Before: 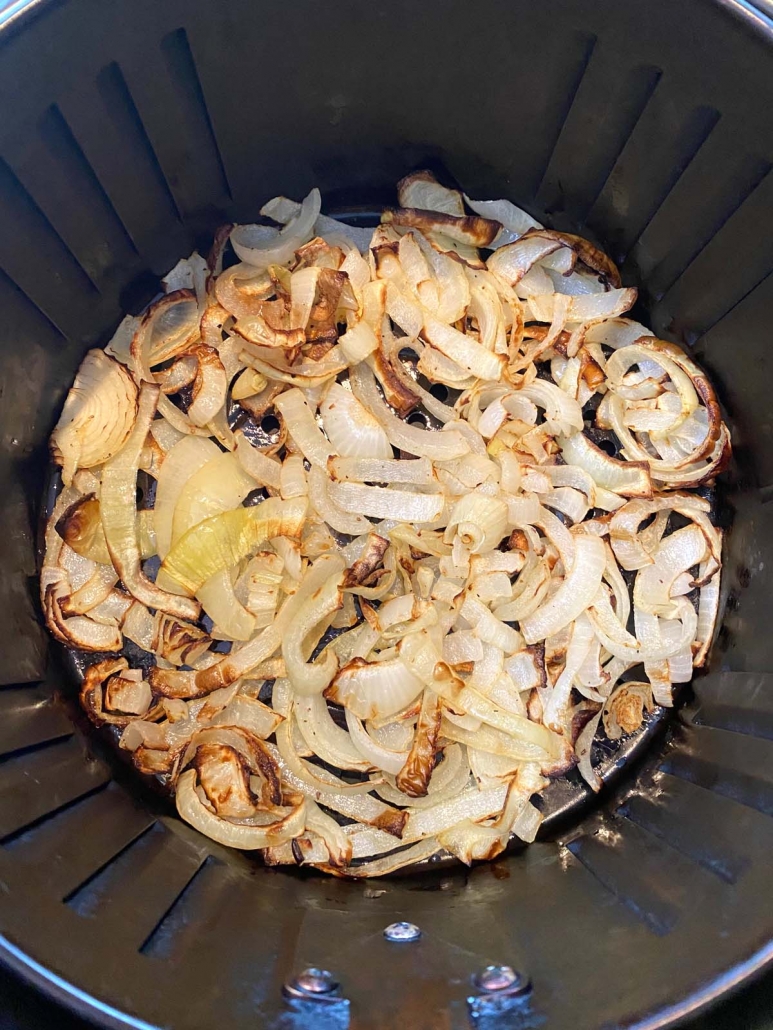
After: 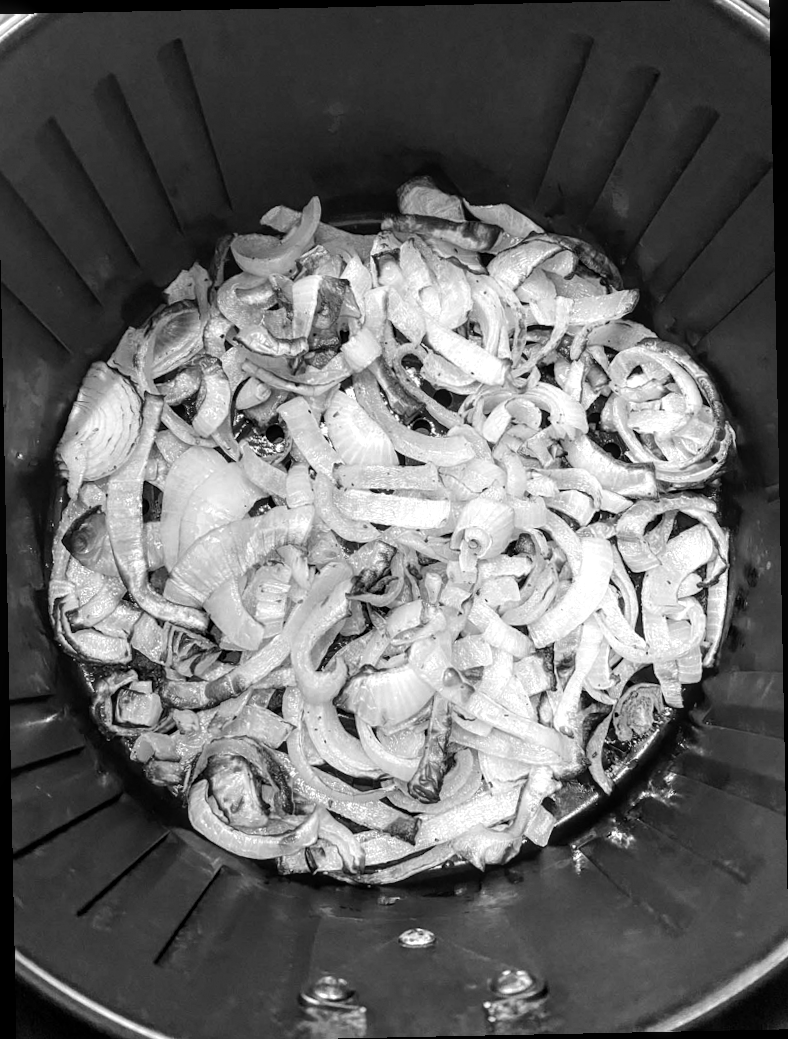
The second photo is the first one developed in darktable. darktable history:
crop and rotate: left 0.614%, top 0.179%, bottom 0.309%
rotate and perspective: rotation -1.17°, automatic cropping off
tone equalizer: -8 EV -0.417 EV, -7 EV -0.389 EV, -6 EV -0.333 EV, -5 EV -0.222 EV, -3 EV 0.222 EV, -2 EV 0.333 EV, -1 EV 0.389 EV, +0 EV 0.417 EV, edges refinement/feathering 500, mask exposure compensation -1.57 EV, preserve details no
color balance rgb: perceptual saturation grading › global saturation 20%, global vibrance 20%
local contrast: on, module defaults
monochrome: on, module defaults
